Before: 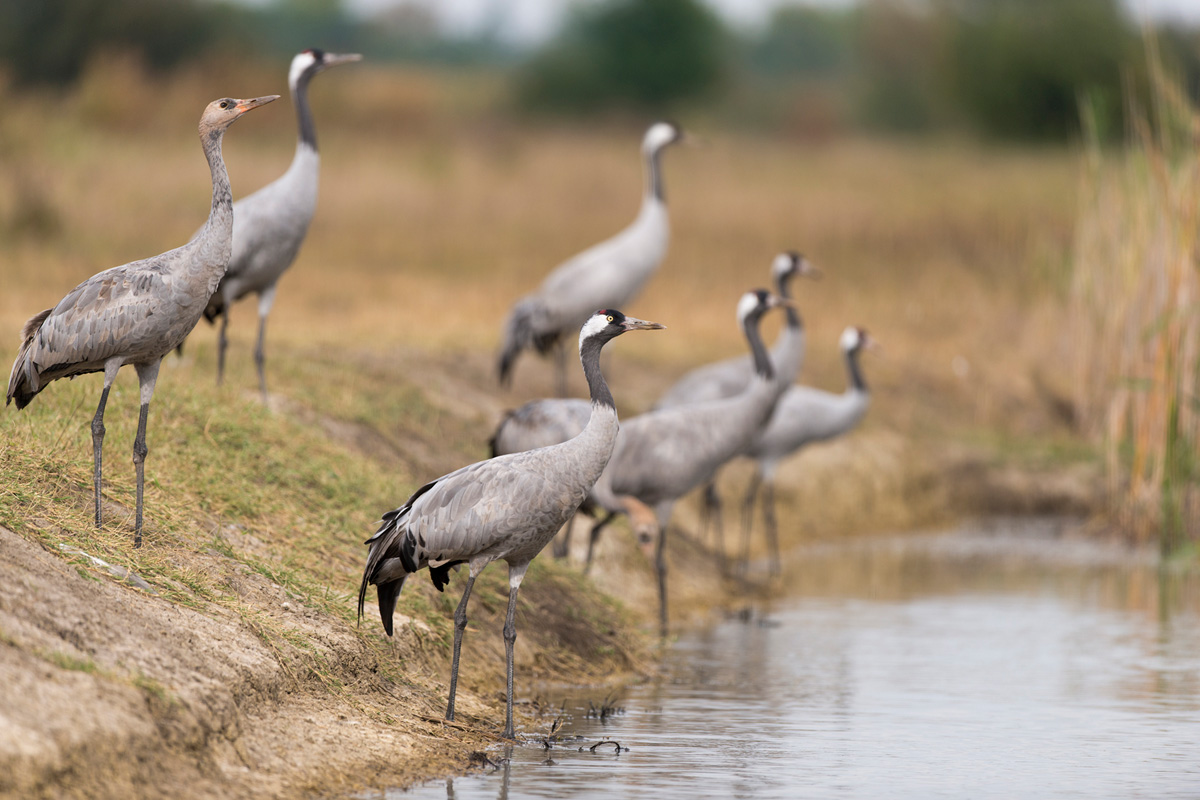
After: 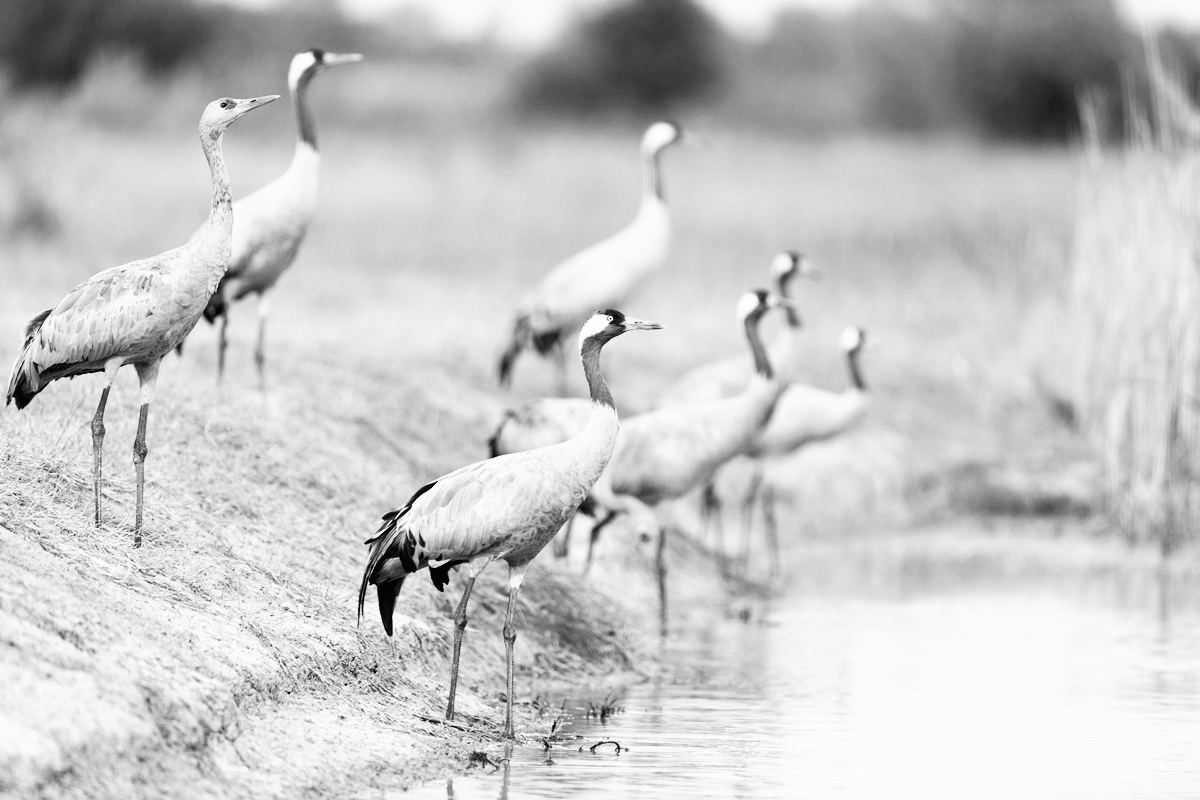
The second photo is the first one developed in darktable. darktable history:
color balance rgb: perceptual saturation grading › global saturation 20%, perceptual saturation grading › highlights -25%, perceptual saturation grading › shadows 25%
base curve: curves: ch0 [(0, 0) (0.007, 0.004) (0.027, 0.03) (0.046, 0.07) (0.207, 0.54) (0.442, 0.872) (0.673, 0.972) (1, 1)], preserve colors none
monochrome: on, module defaults
